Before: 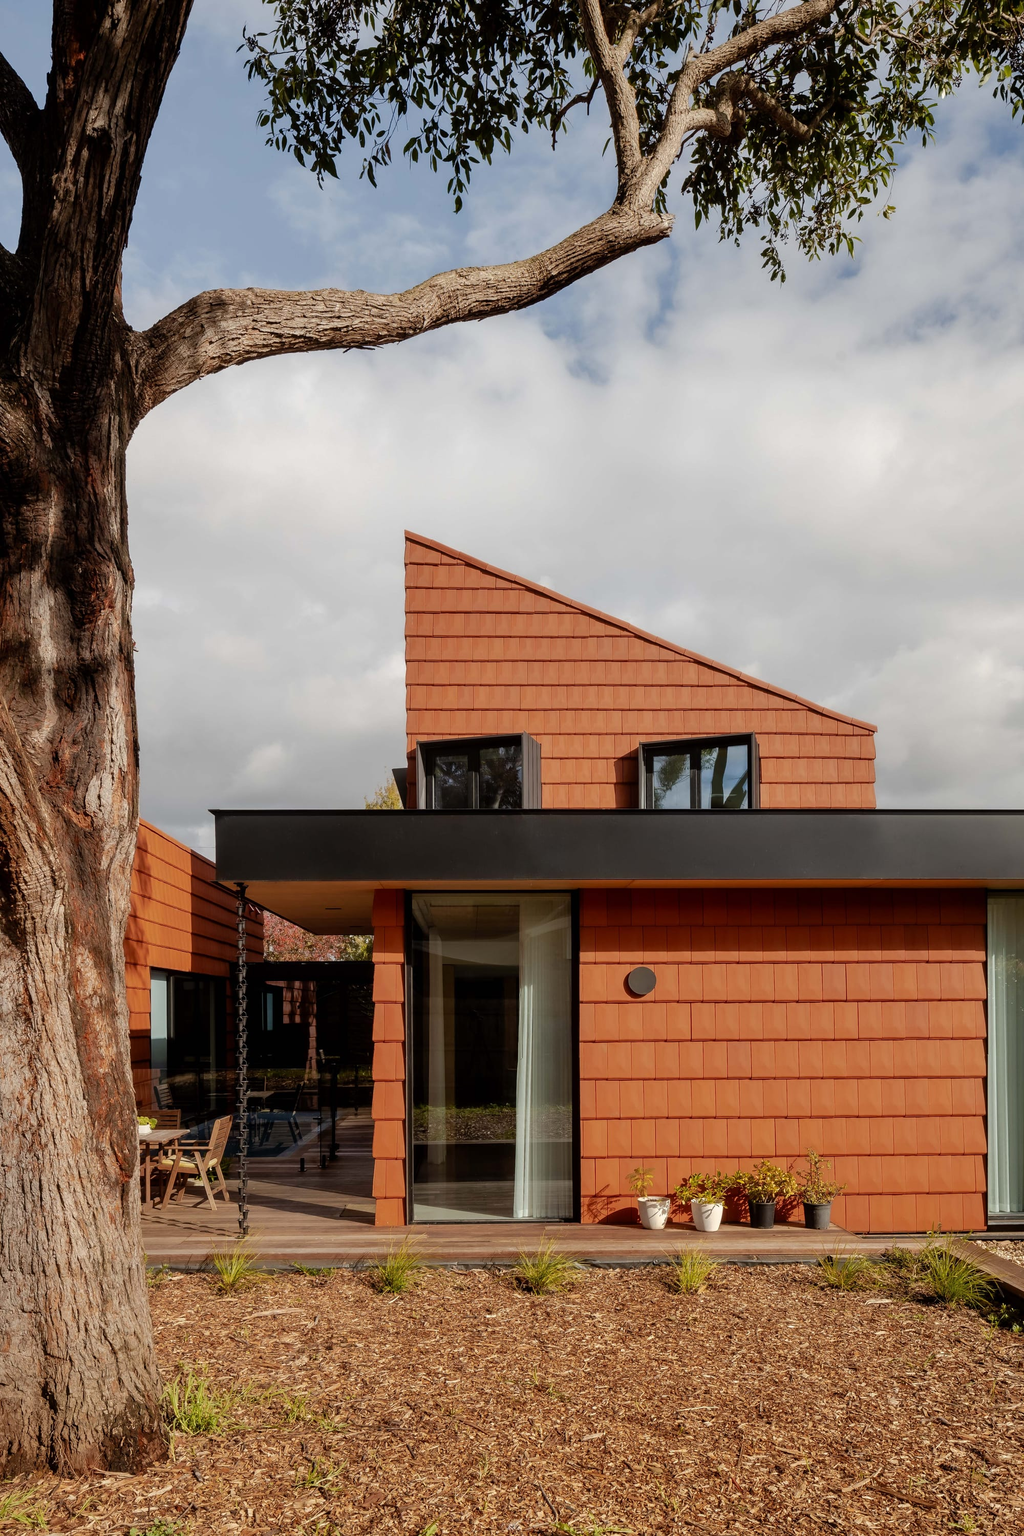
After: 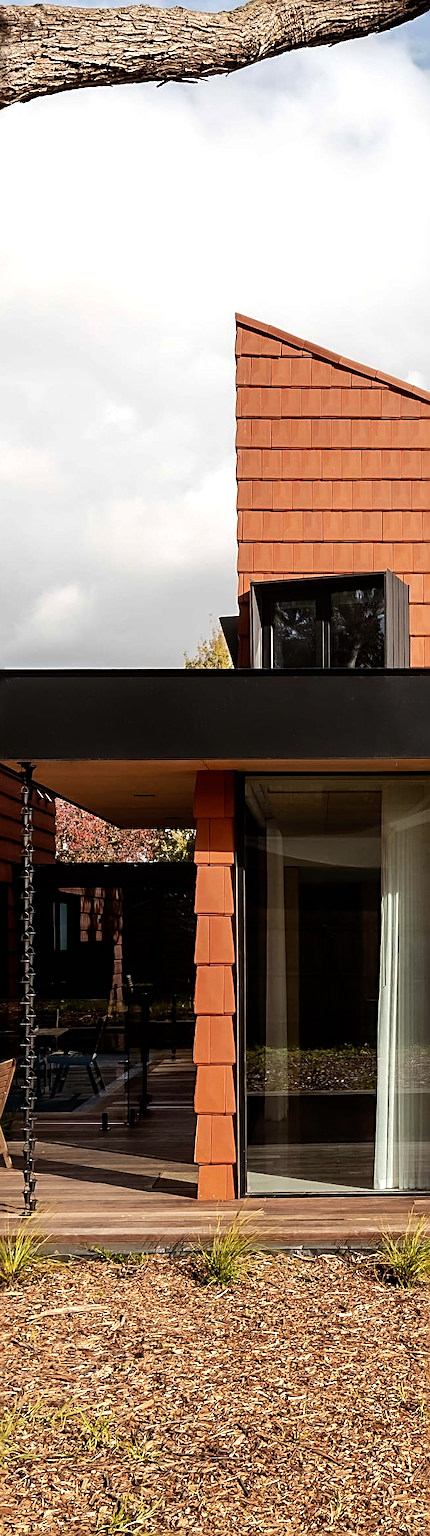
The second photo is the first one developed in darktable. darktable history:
tone equalizer: -8 EV -0.73 EV, -7 EV -0.689 EV, -6 EV -0.606 EV, -5 EV -0.375 EV, -3 EV 0.367 EV, -2 EV 0.6 EV, -1 EV 0.68 EV, +0 EV 0.734 EV, edges refinement/feathering 500, mask exposure compensation -1.57 EV, preserve details no
crop and rotate: left 21.529%, top 18.536%, right 45.459%, bottom 2.996%
sharpen: radius 2.533, amount 0.628
